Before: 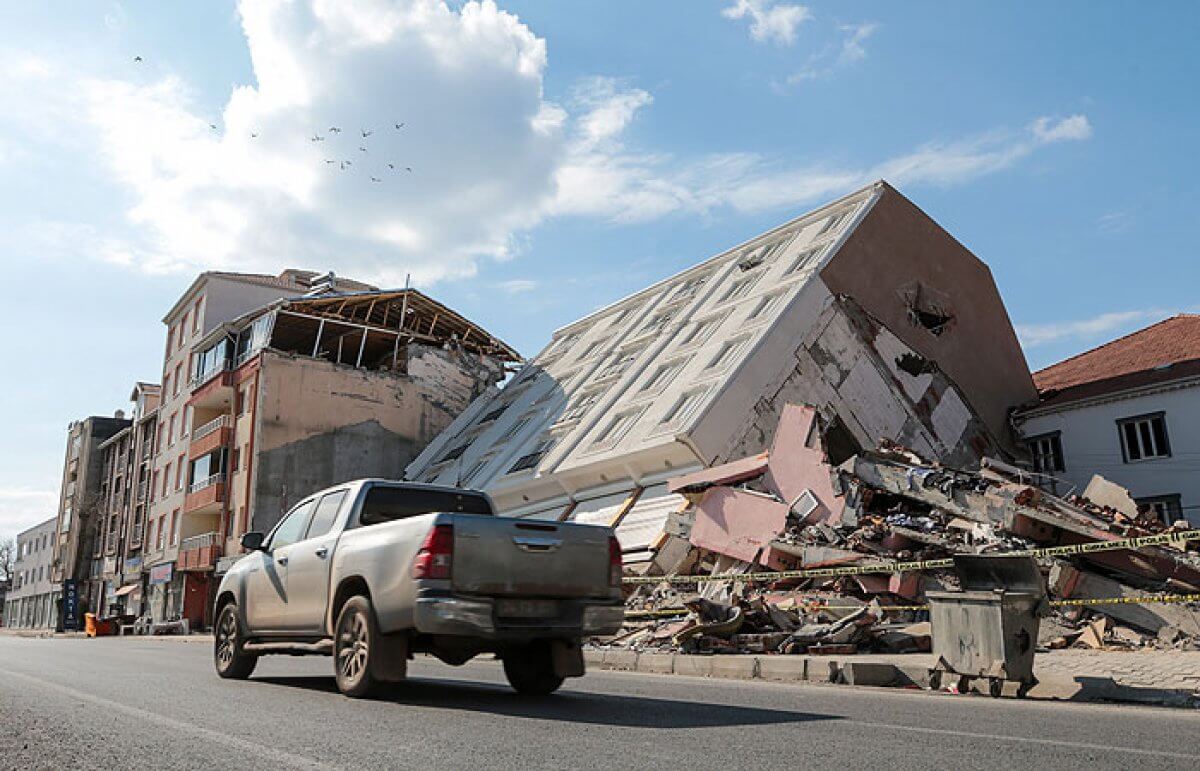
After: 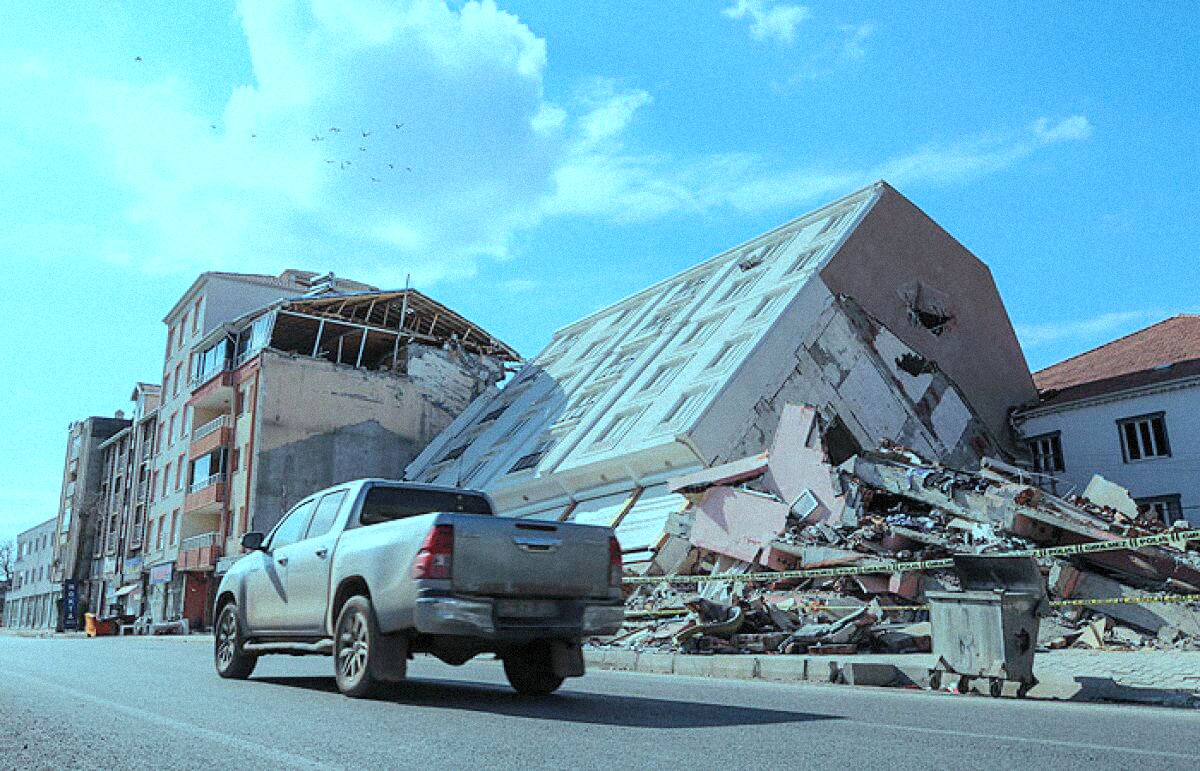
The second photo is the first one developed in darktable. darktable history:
white balance: red 0.976, blue 1.04
color calibration: illuminant as shot in camera, x 0.358, y 0.373, temperature 4628.91 K
color balance rgb: shadows lift › chroma 7.23%, shadows lift › hue 246.48°, highlights gain › chroma 5.38%, highlights gain › hue 196.93°, white fulcrum 1 EV
grain: mid-tones bias 0%
contrast brightness saturation: brightness 0.13
